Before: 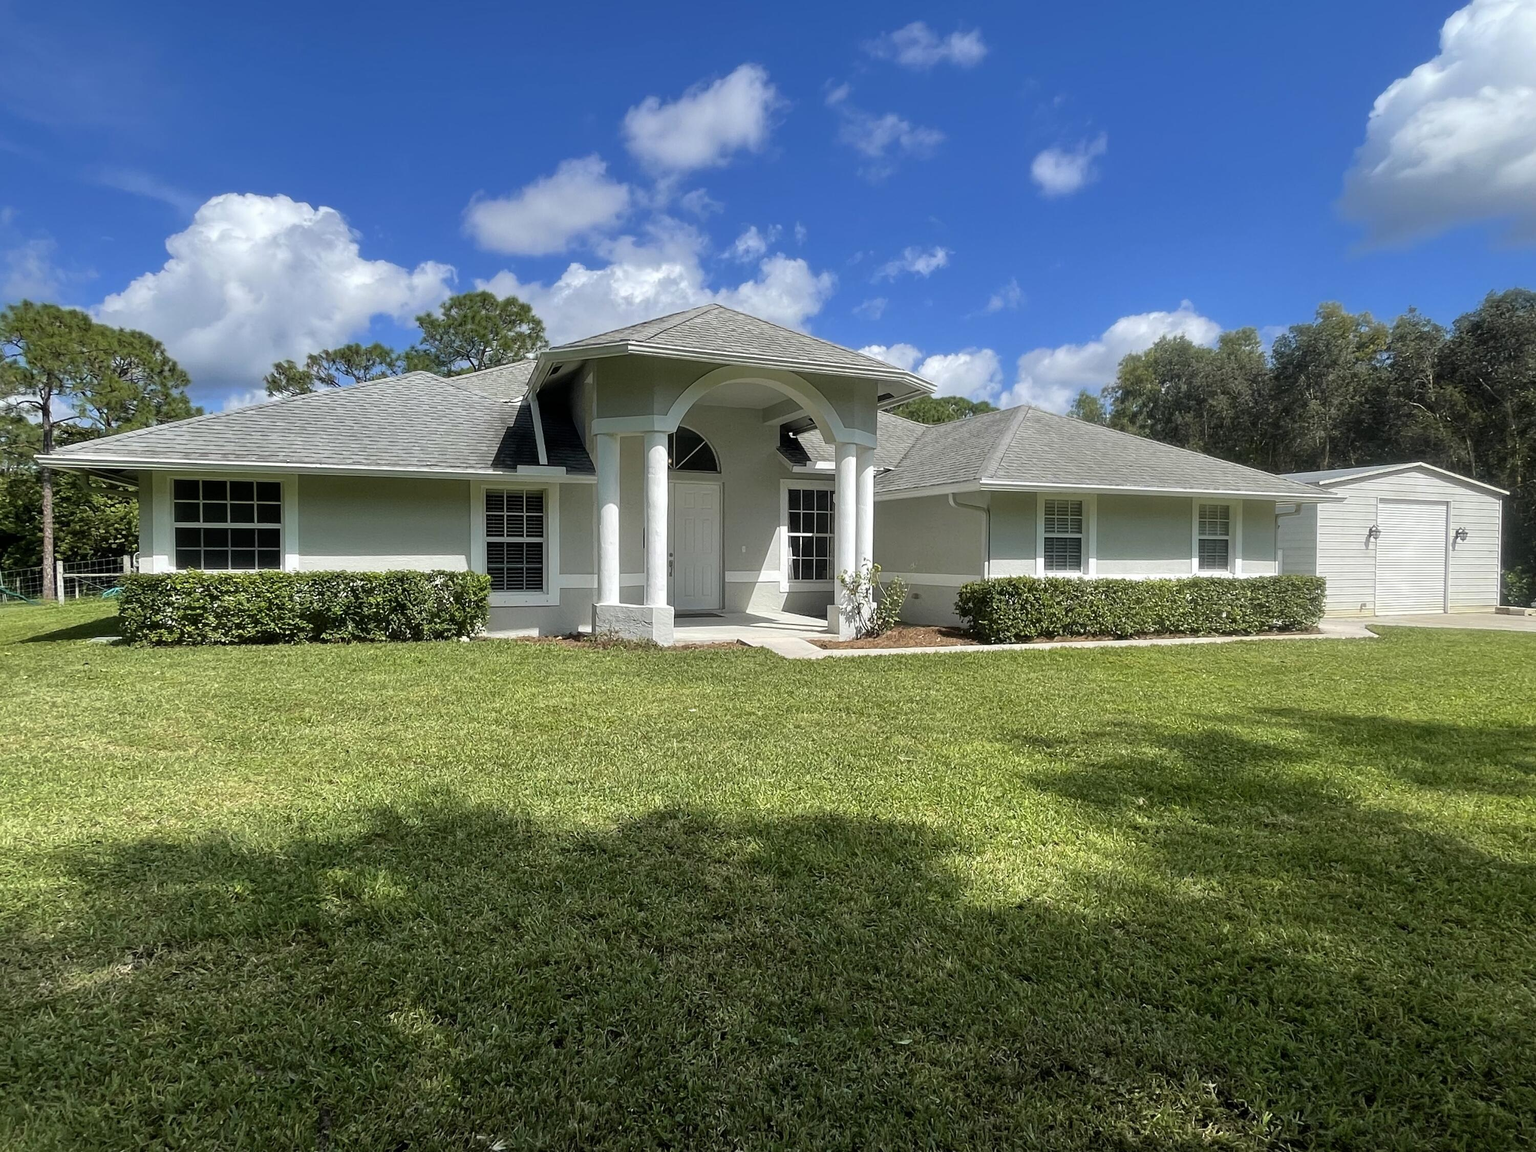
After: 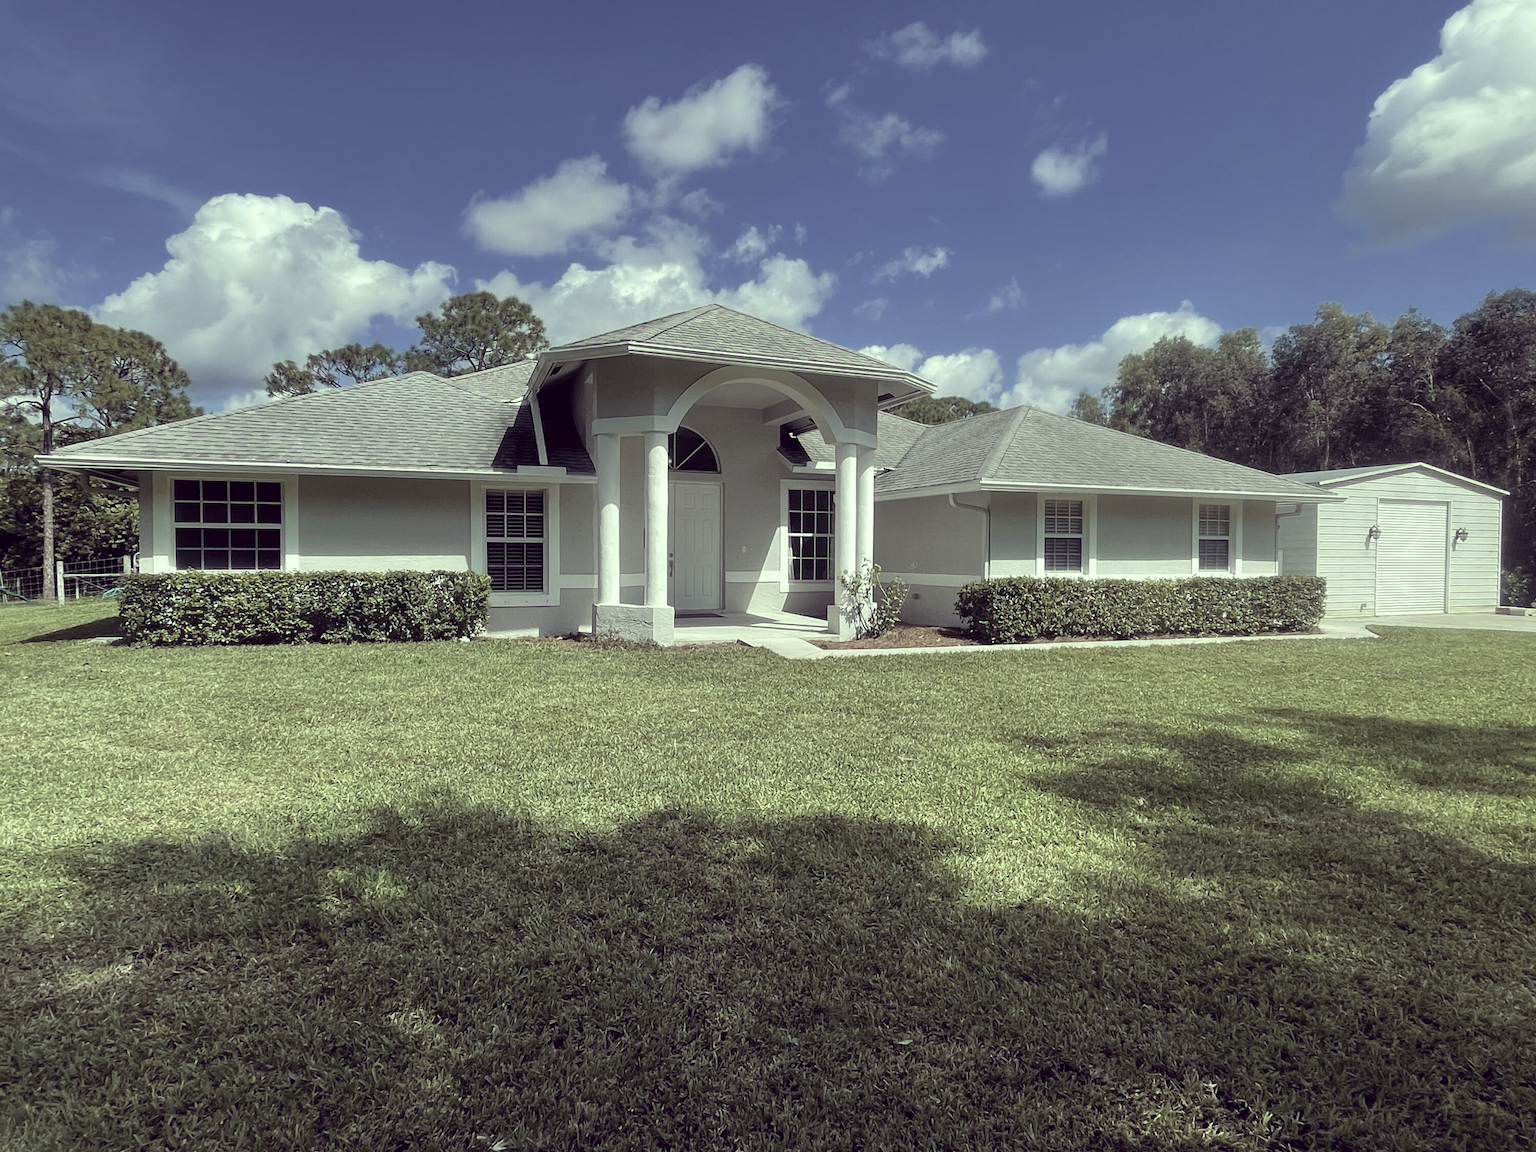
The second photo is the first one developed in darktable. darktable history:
velvia: on, module defaults
color correction: highlights a* -20.17, highlights b* 20.27, shadows a* 20.03, shadows b* -20.46, saturation 0.43
